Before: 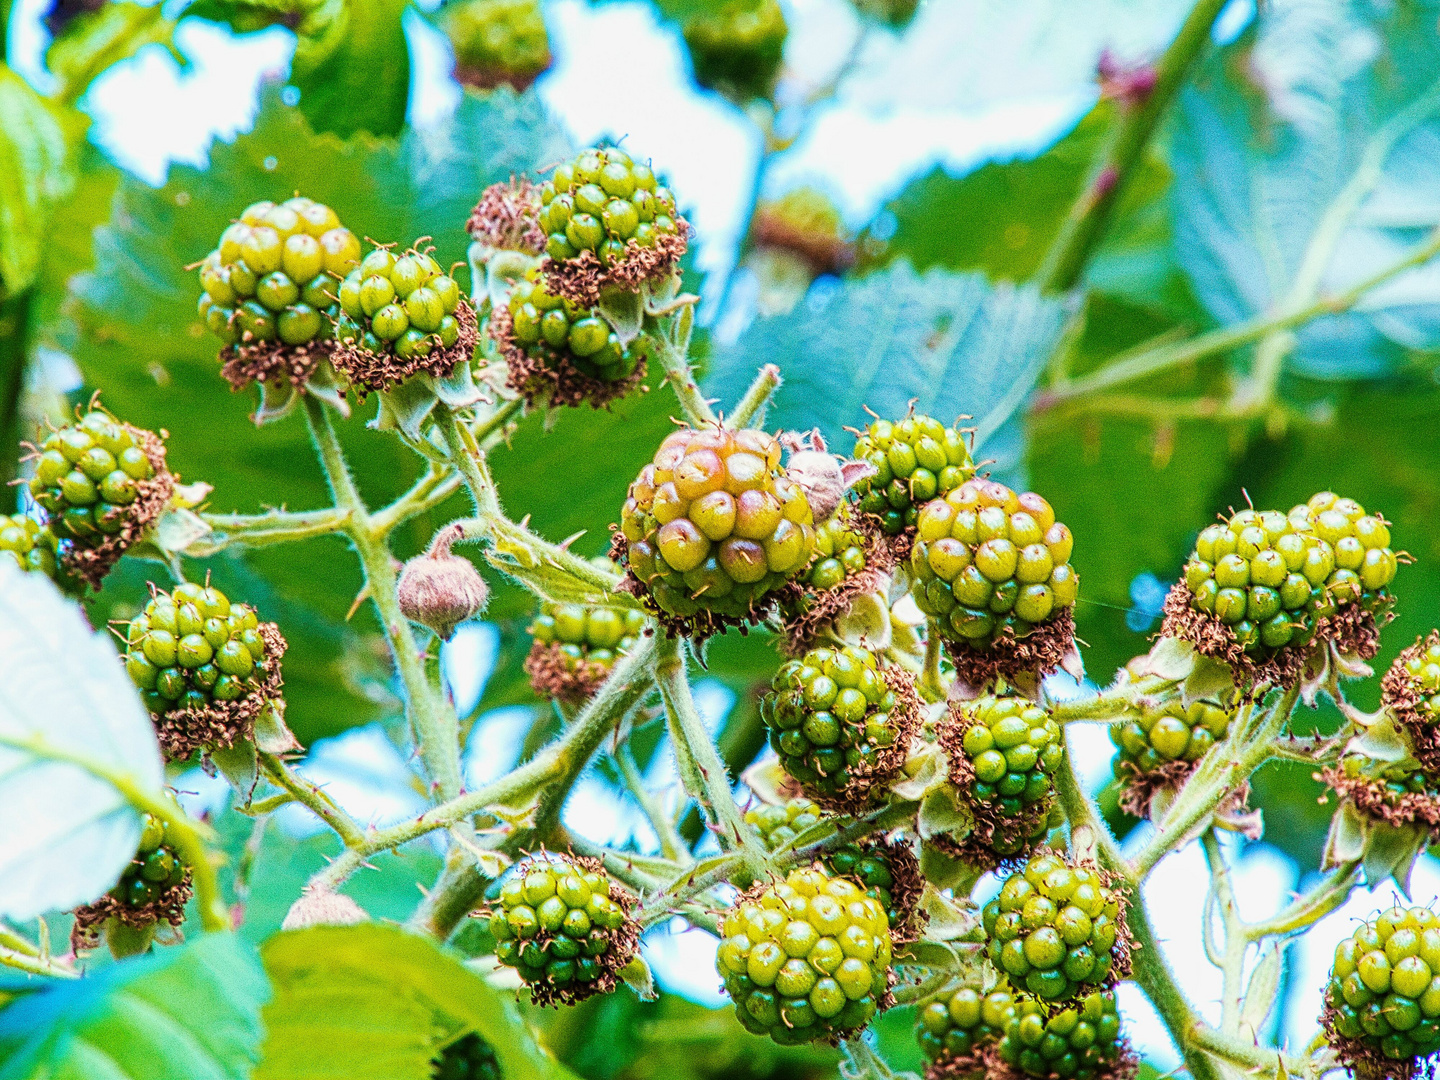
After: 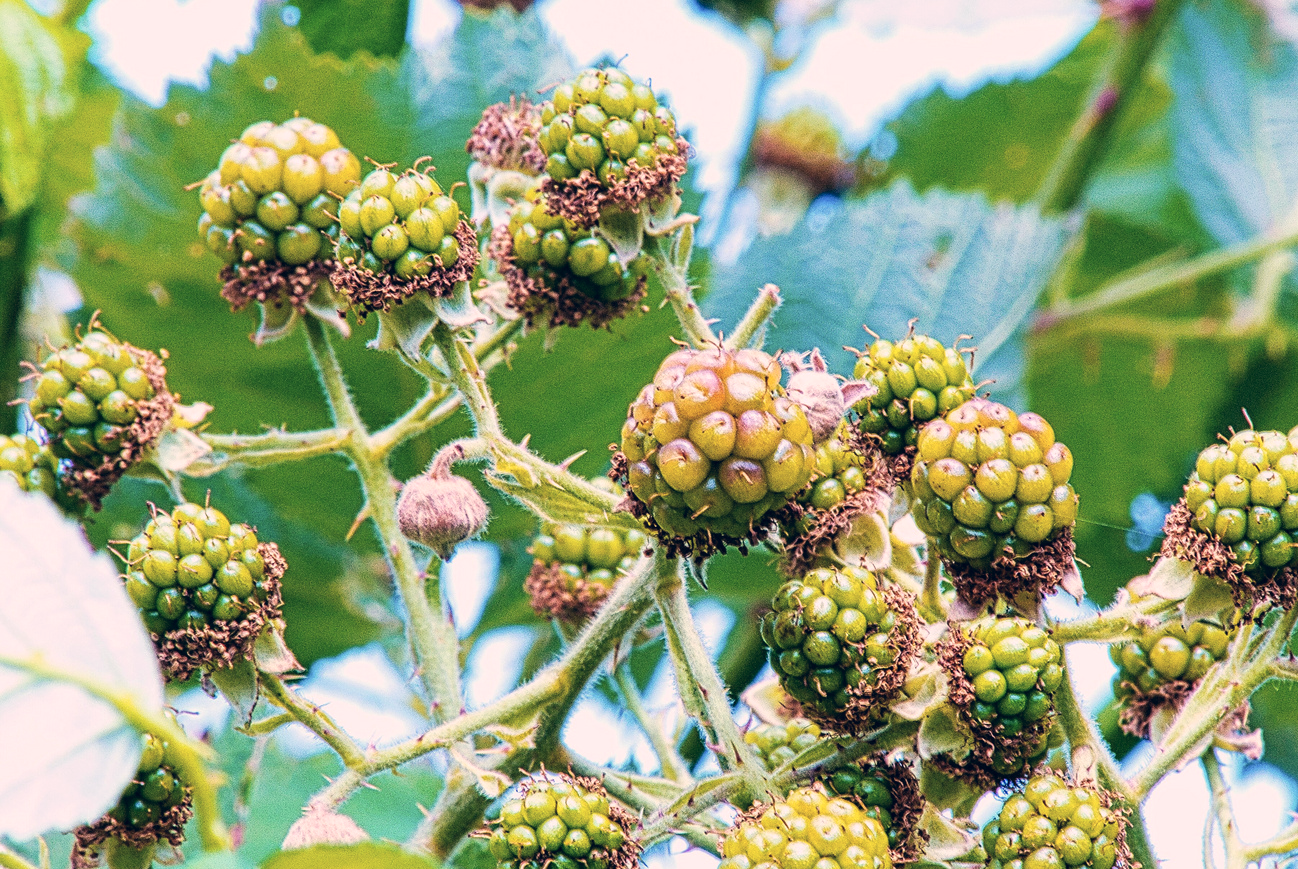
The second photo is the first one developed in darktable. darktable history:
color correction: highlights a* 13.93, highlights b* 6.11, shadows a* -5.37, shadows b* -15.35, saturation 0.85
crop: top 7.43%, right 9.849%, bottom 12.087%
